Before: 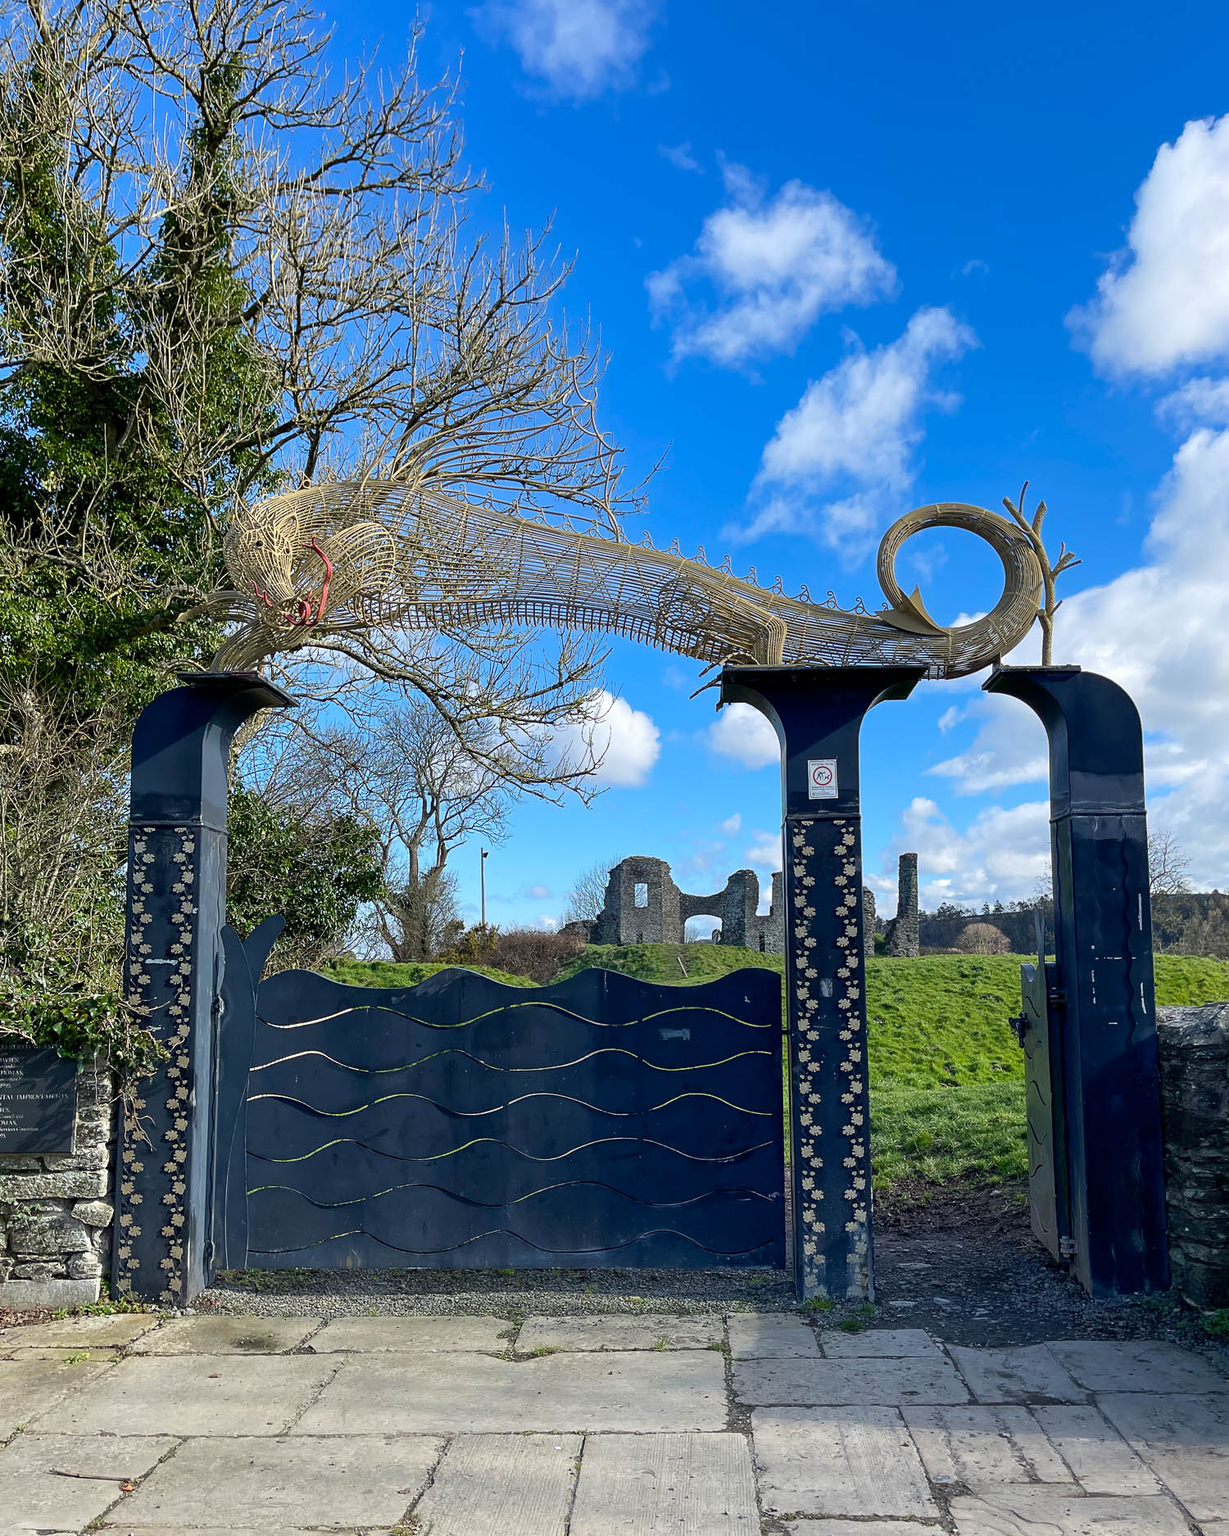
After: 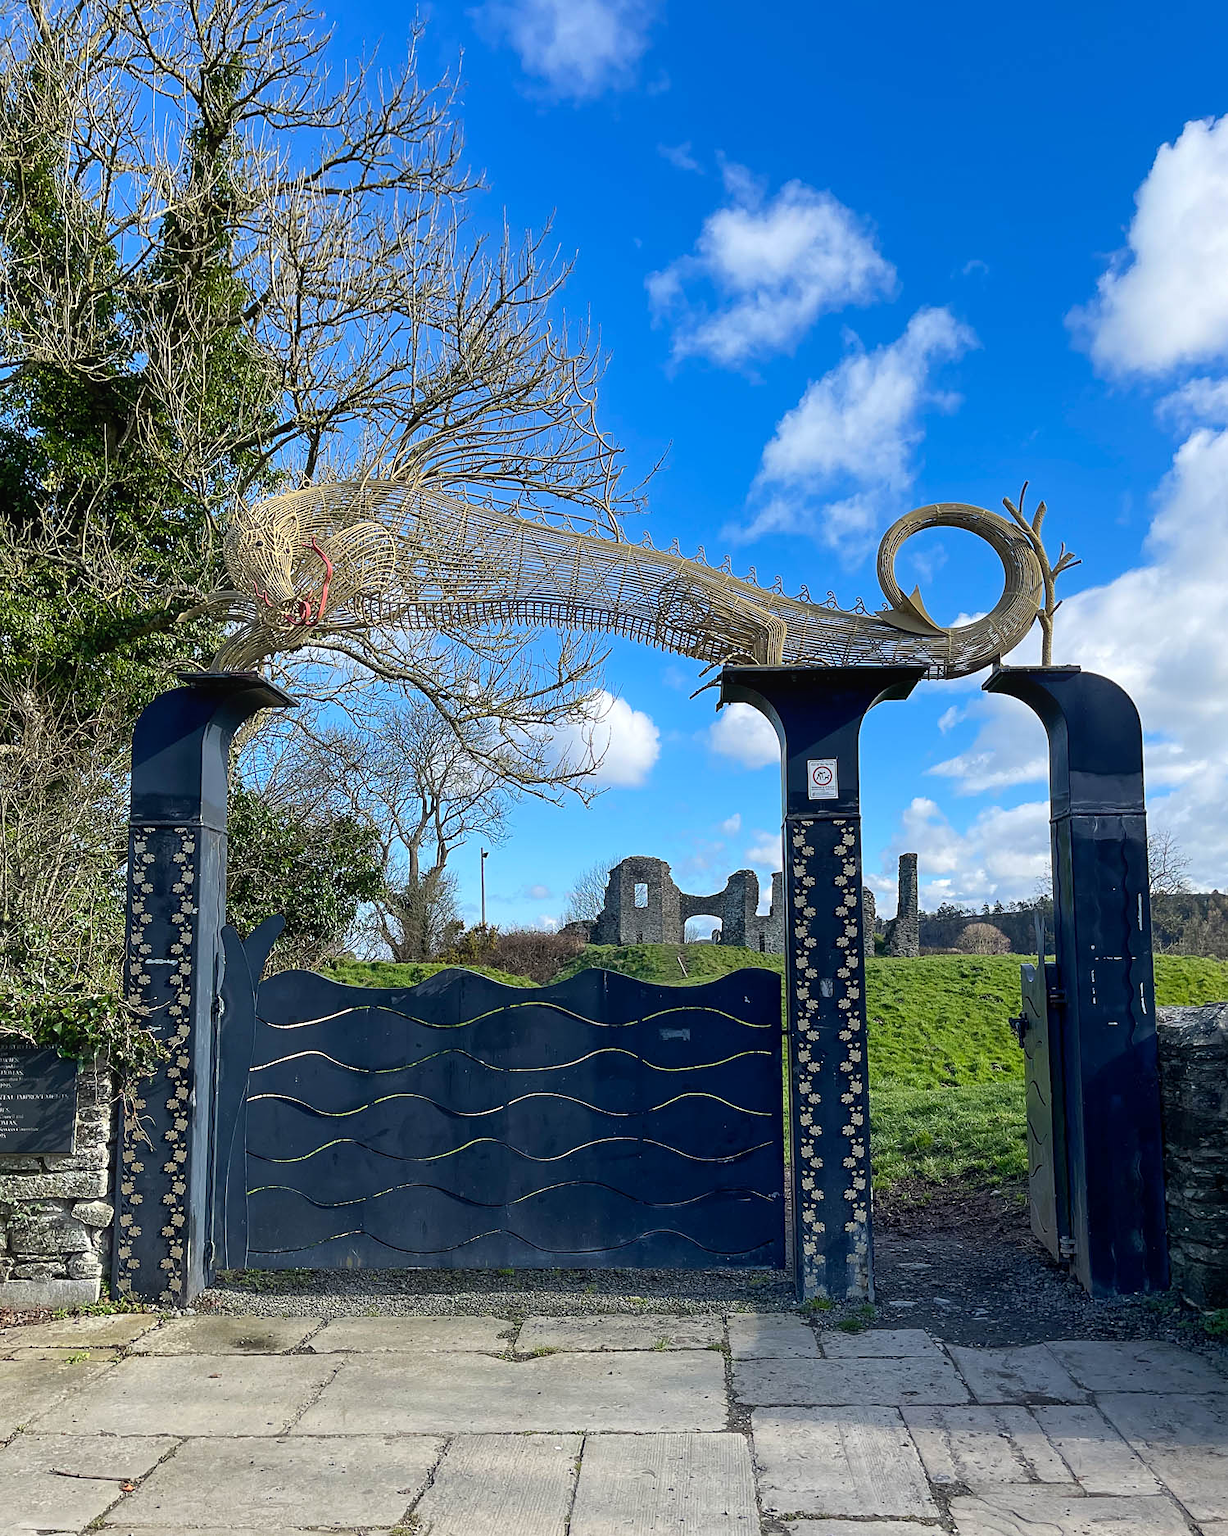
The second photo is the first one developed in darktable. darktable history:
sharpen: amount 0.2
bloom: size 9%, threshold 100%, strength 7%
